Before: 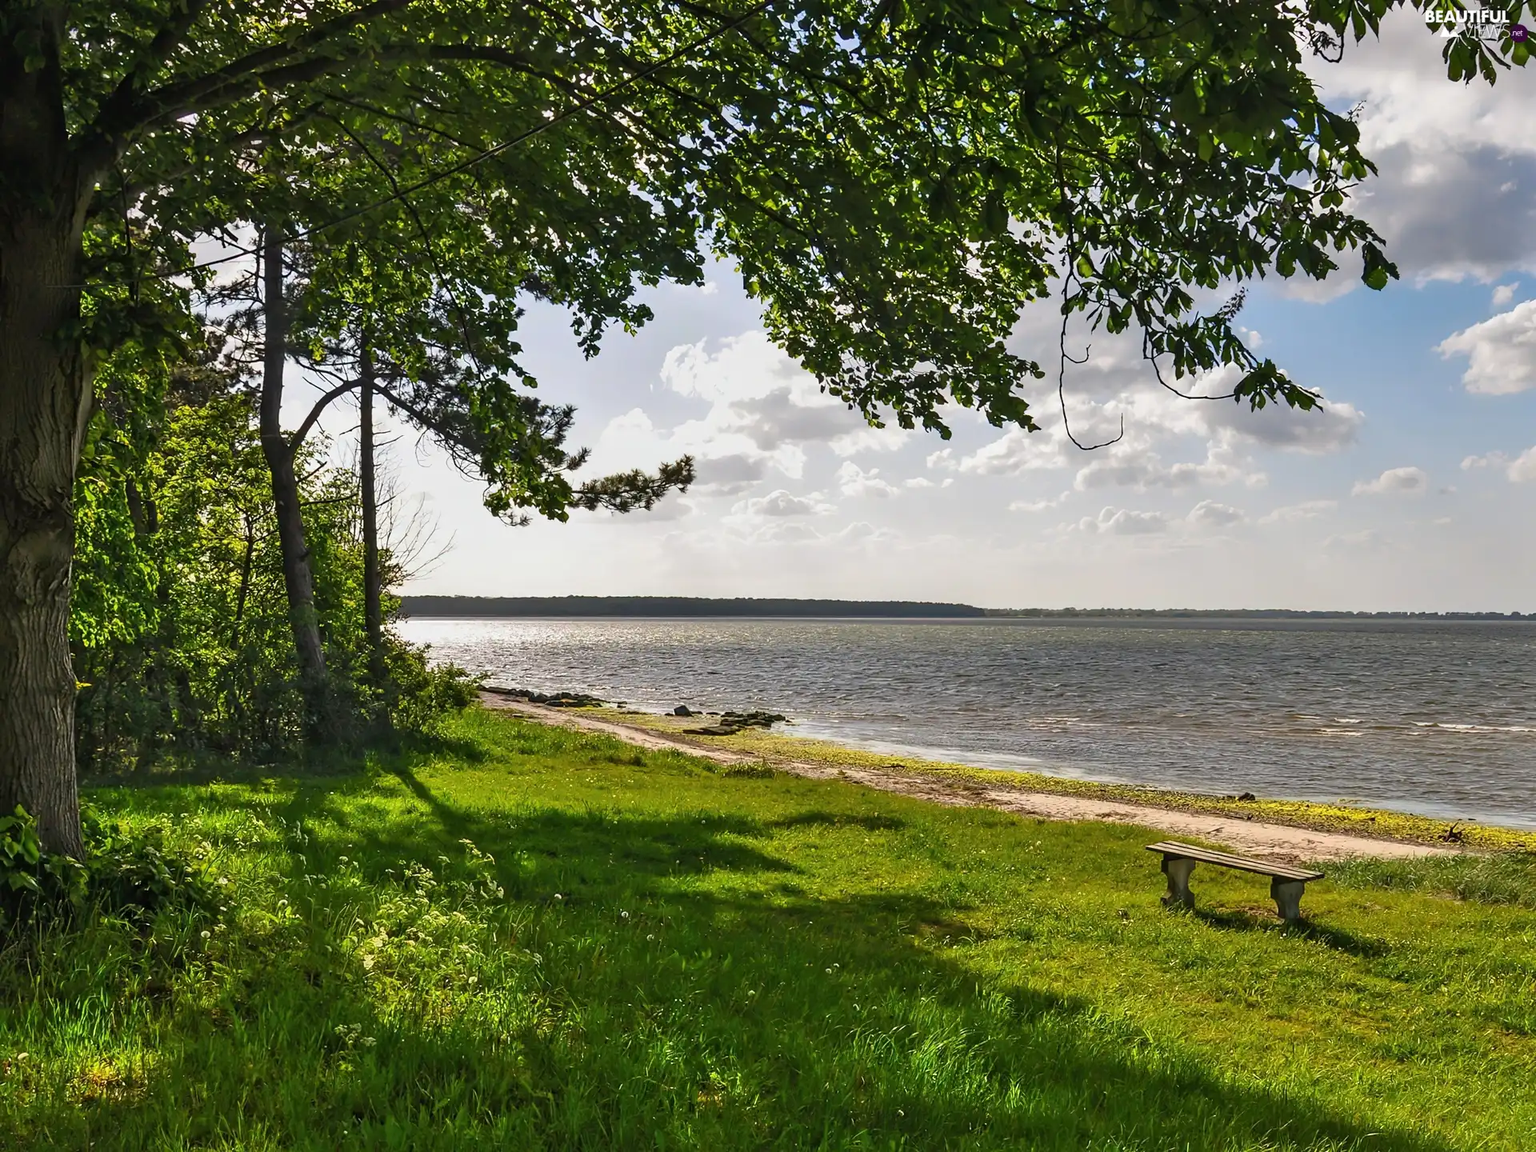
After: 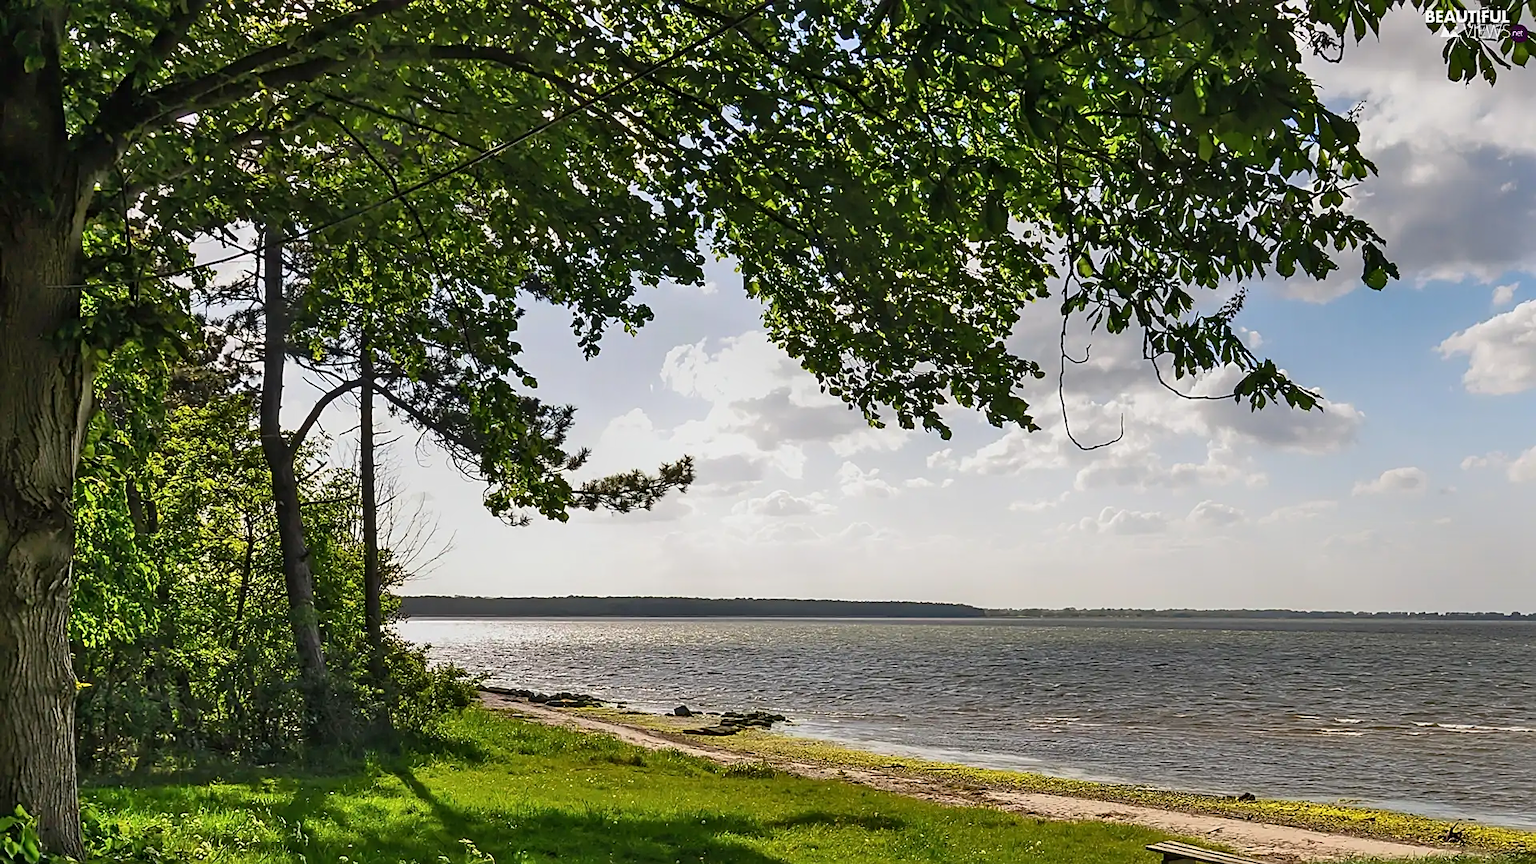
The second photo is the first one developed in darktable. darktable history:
shadows and highlights: highlights 71.94, soften with gaussian
crop: bottom 24.993%
exposure: black level correction 0.001, exposure -0.198 EV, compensate exposure bias true, compensate highlight preservation false
sharpen: on, module defaults
